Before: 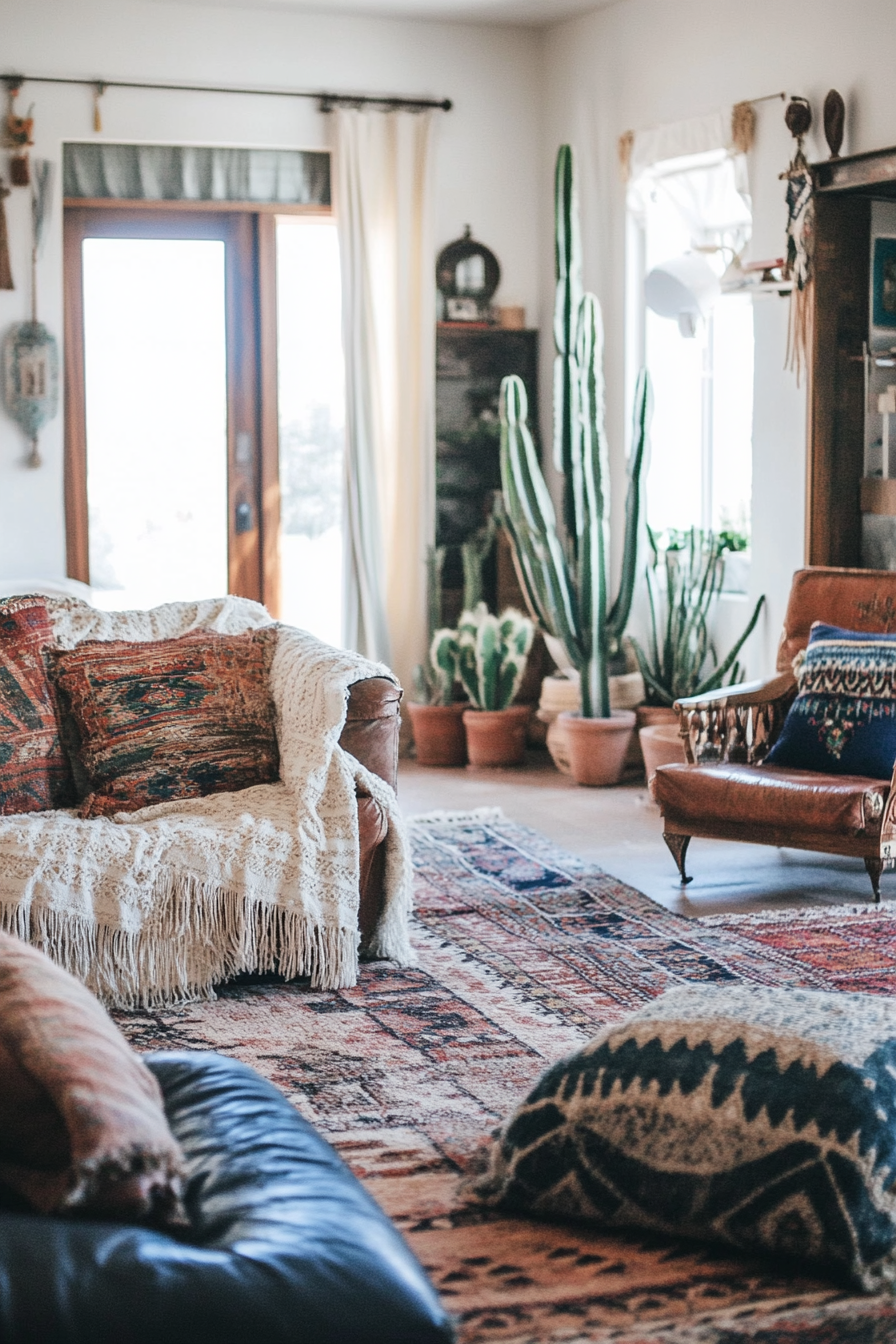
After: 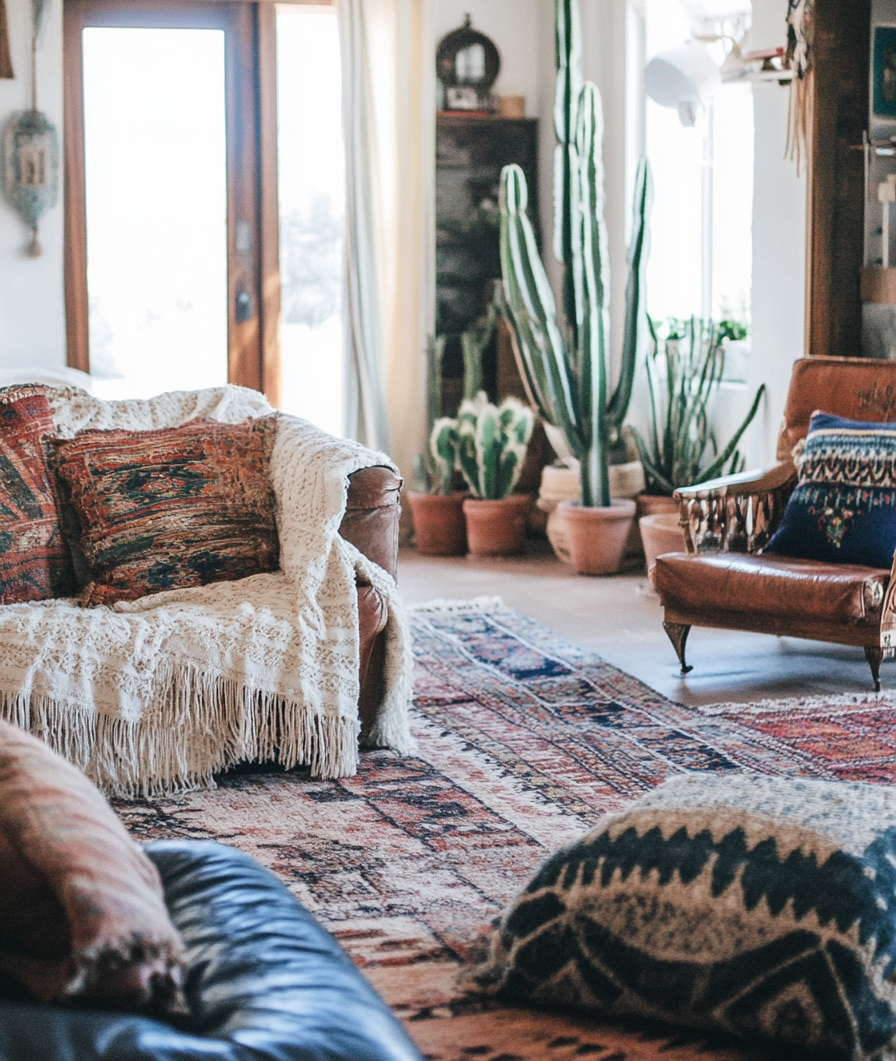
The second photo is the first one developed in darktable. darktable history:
crop and rotate: top 15.721%, bottom 5.316%
